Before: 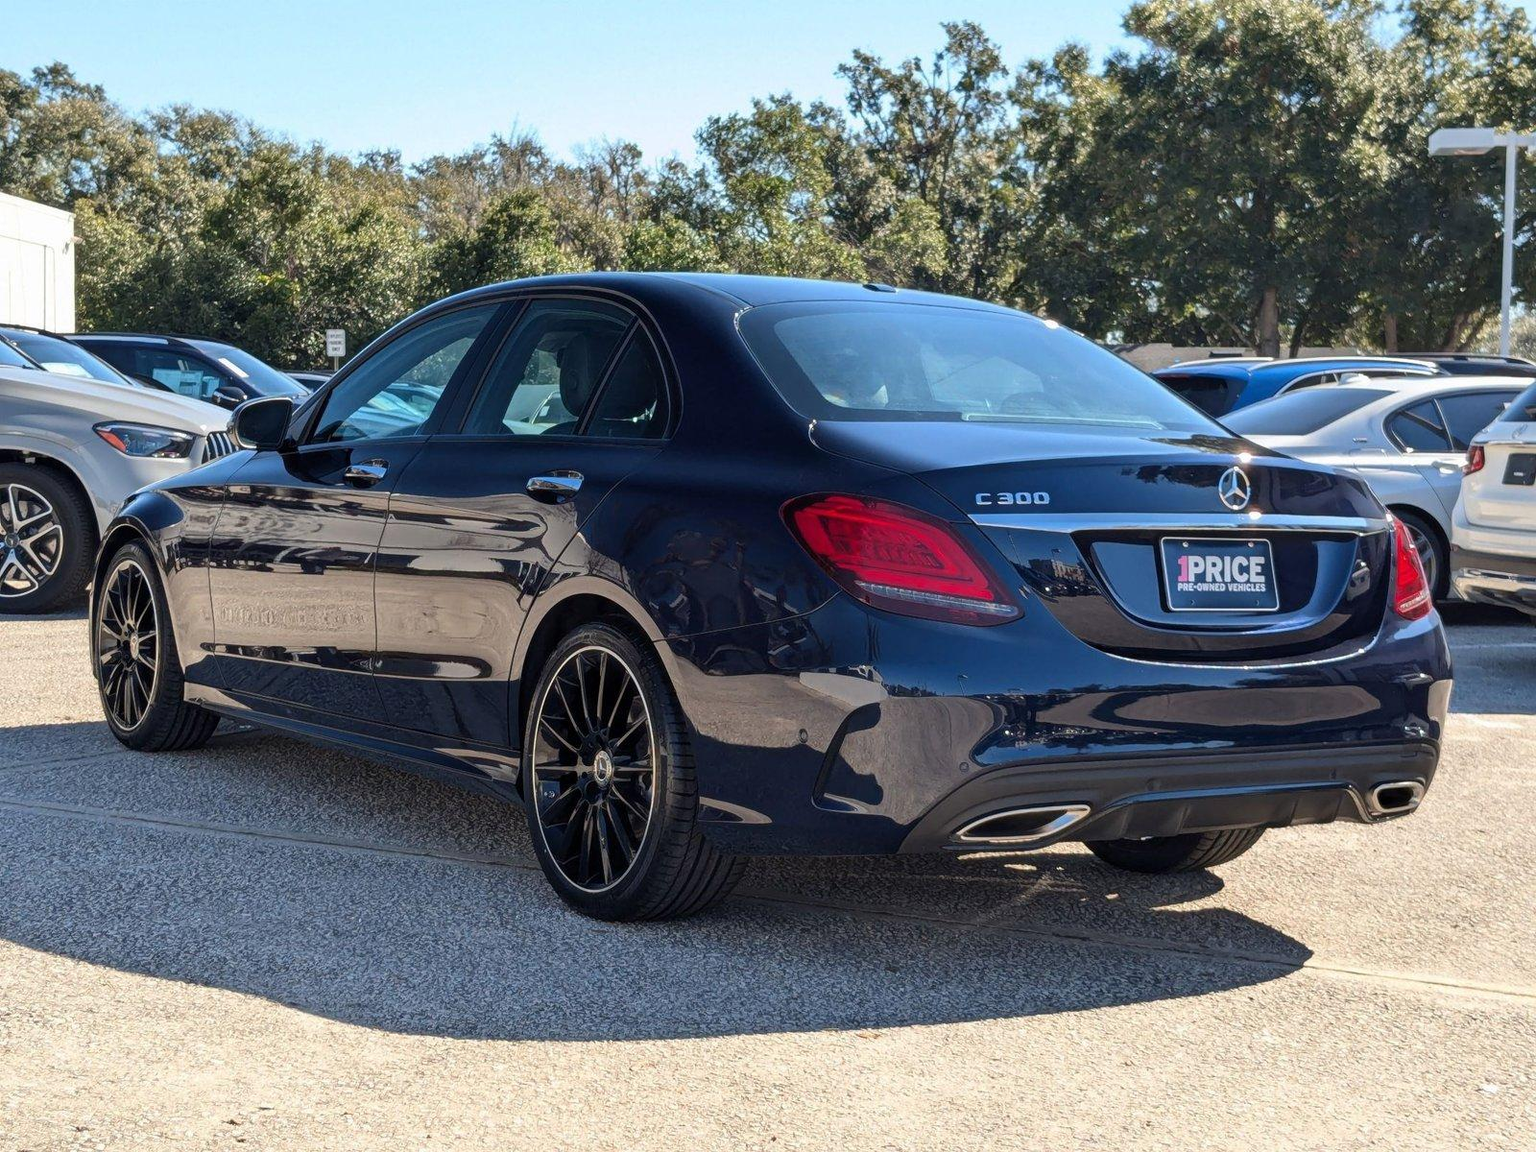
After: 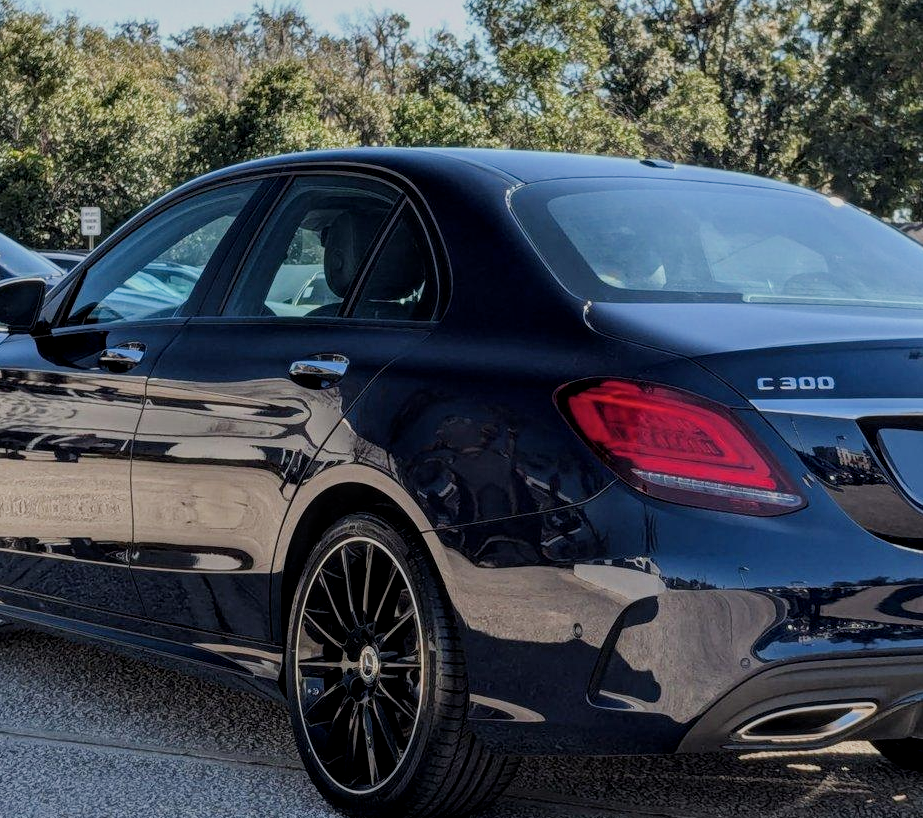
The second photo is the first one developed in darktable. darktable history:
crop: left 16.224%, top 11.381%, right 26.073%, bottom 20.402%
local contrast: on, module defaults
filmic rgb: black relative exposure -16 EV, white relative exposure 6.94 EV, threshold 3 EV, hardness 4.66, enable highlight reconstruction true
